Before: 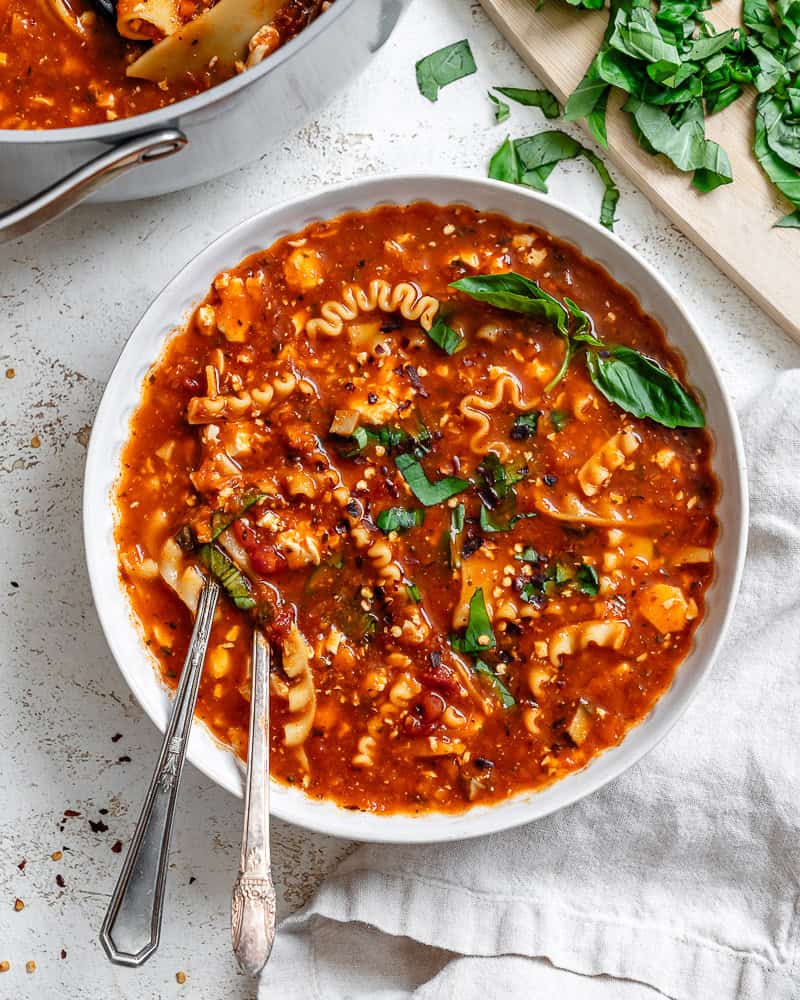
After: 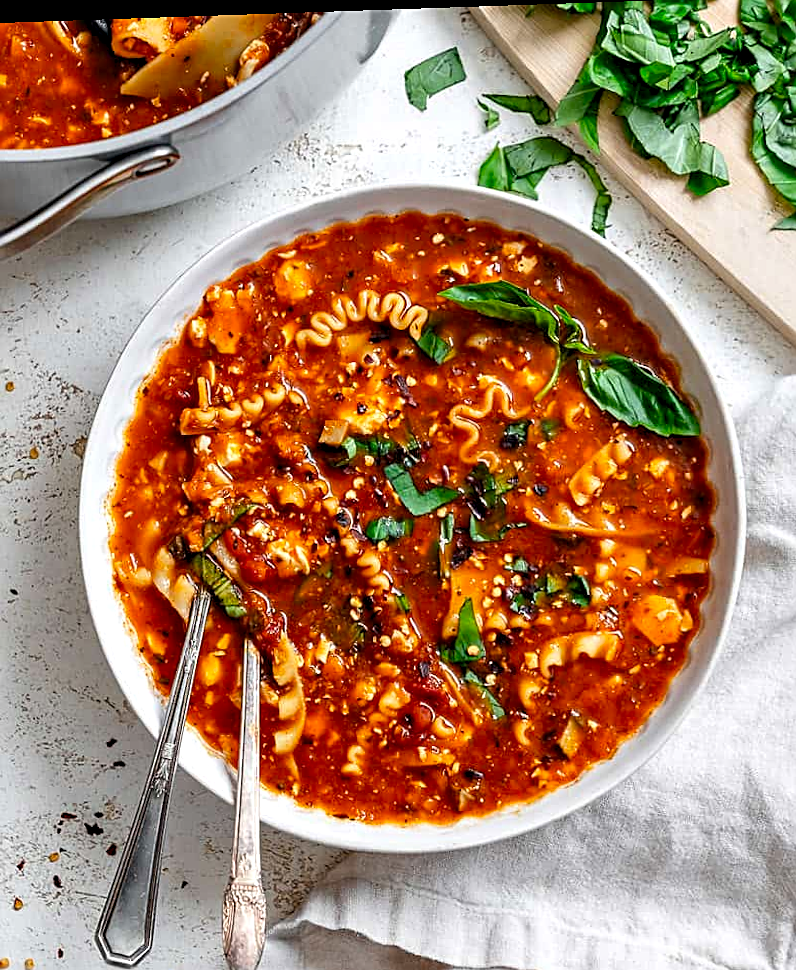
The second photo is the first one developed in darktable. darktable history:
color balance: output saturation 110%
rotate and perspective: lens shift (horizontal) -0.055, automatic cropping off
contrast equalizer: octaves 7, y [[0.528 ×6], [0.514 ×6], [0.362 ×6], [0 ×6], [0 ×6]]
sharpen: on, module defaults
crop: top 0.448%, right 0.264%, bottom 5.045%
